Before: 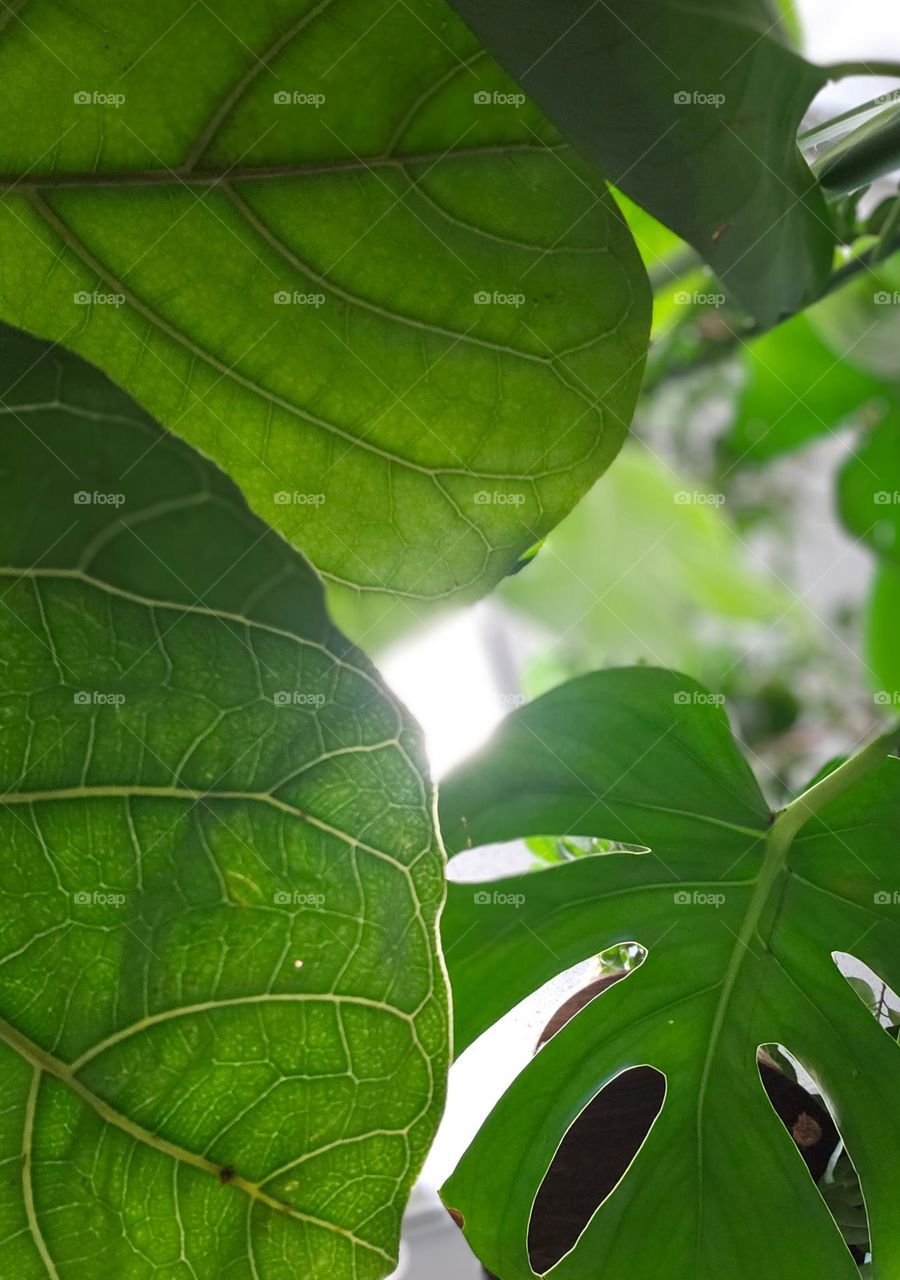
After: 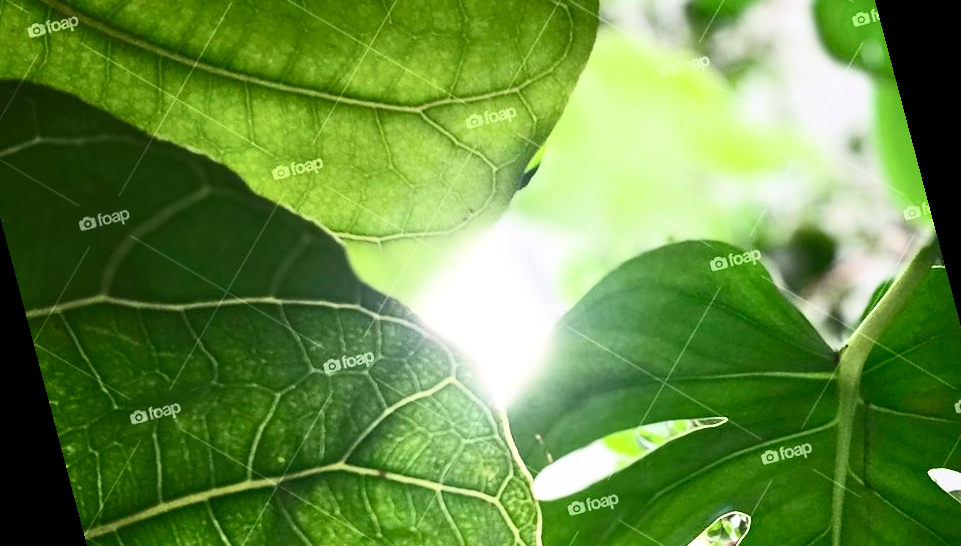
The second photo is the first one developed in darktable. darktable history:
crop: top 13.819%, bottom 11.169%
rotate and perspective: rotation -14.8°, crop left 0.1, crop right 0.903, crop top 0.25, crop bottom 0.748
contrast brightness saturation: contrast 0.62, brightness 0.34, saturation 0.14
